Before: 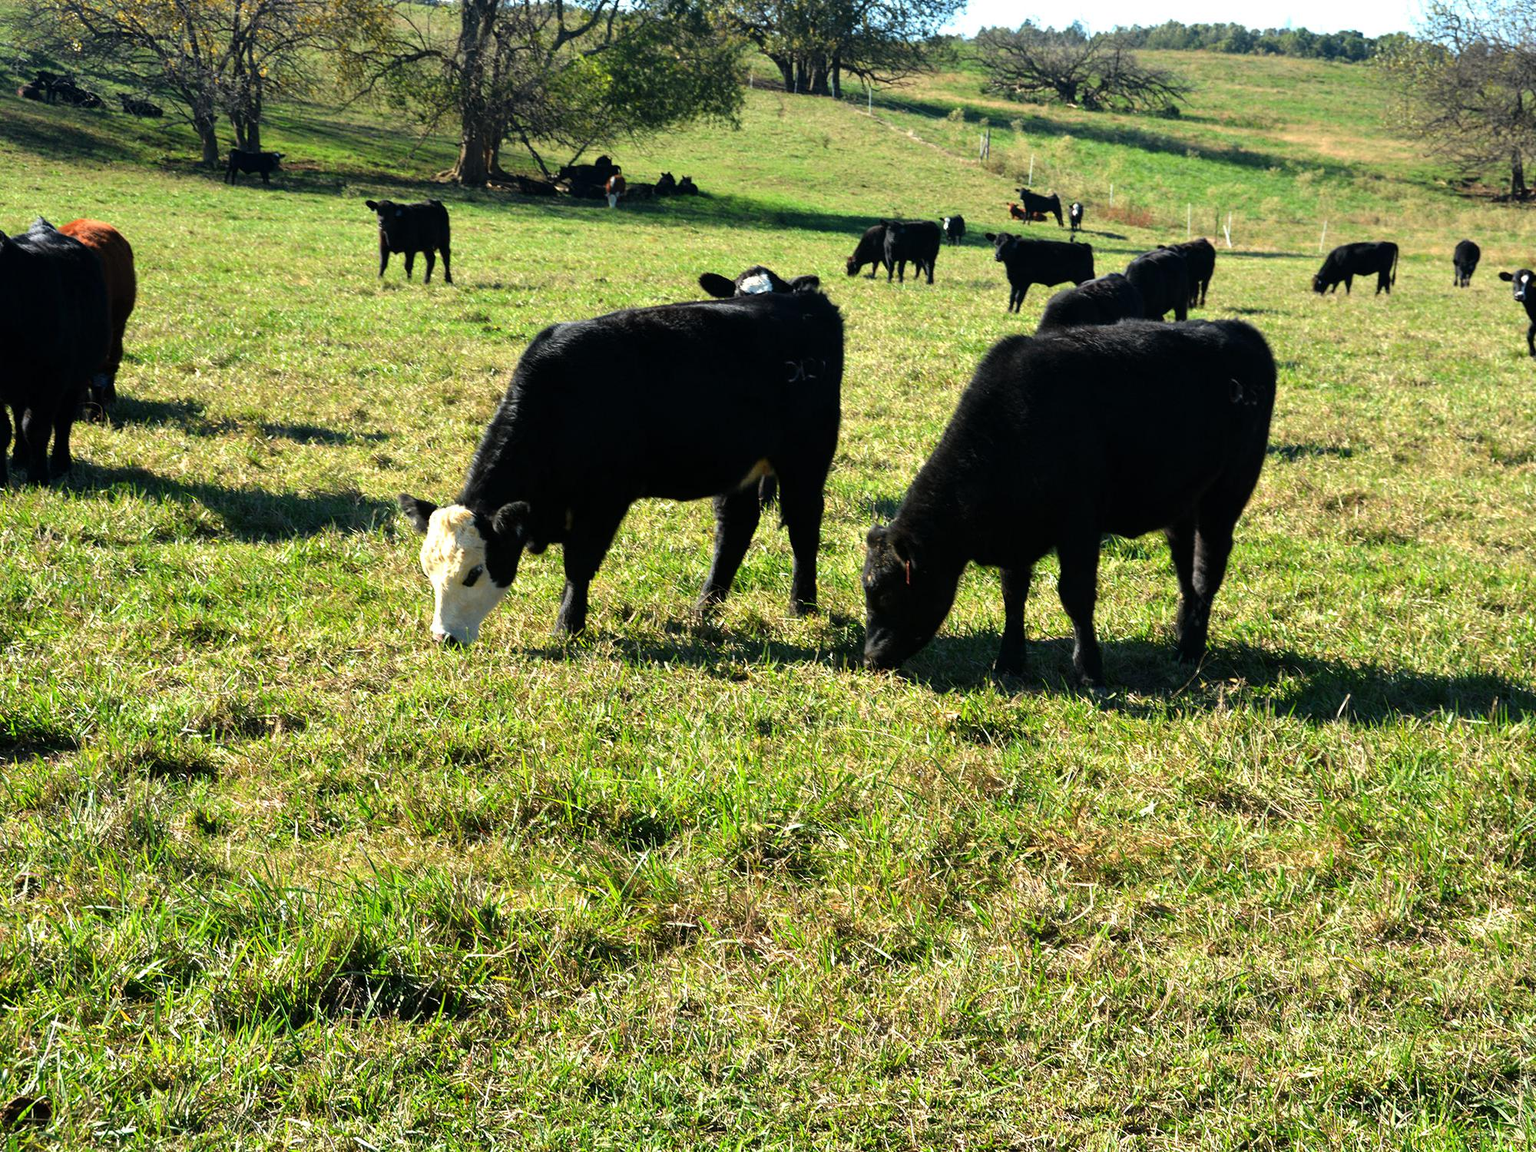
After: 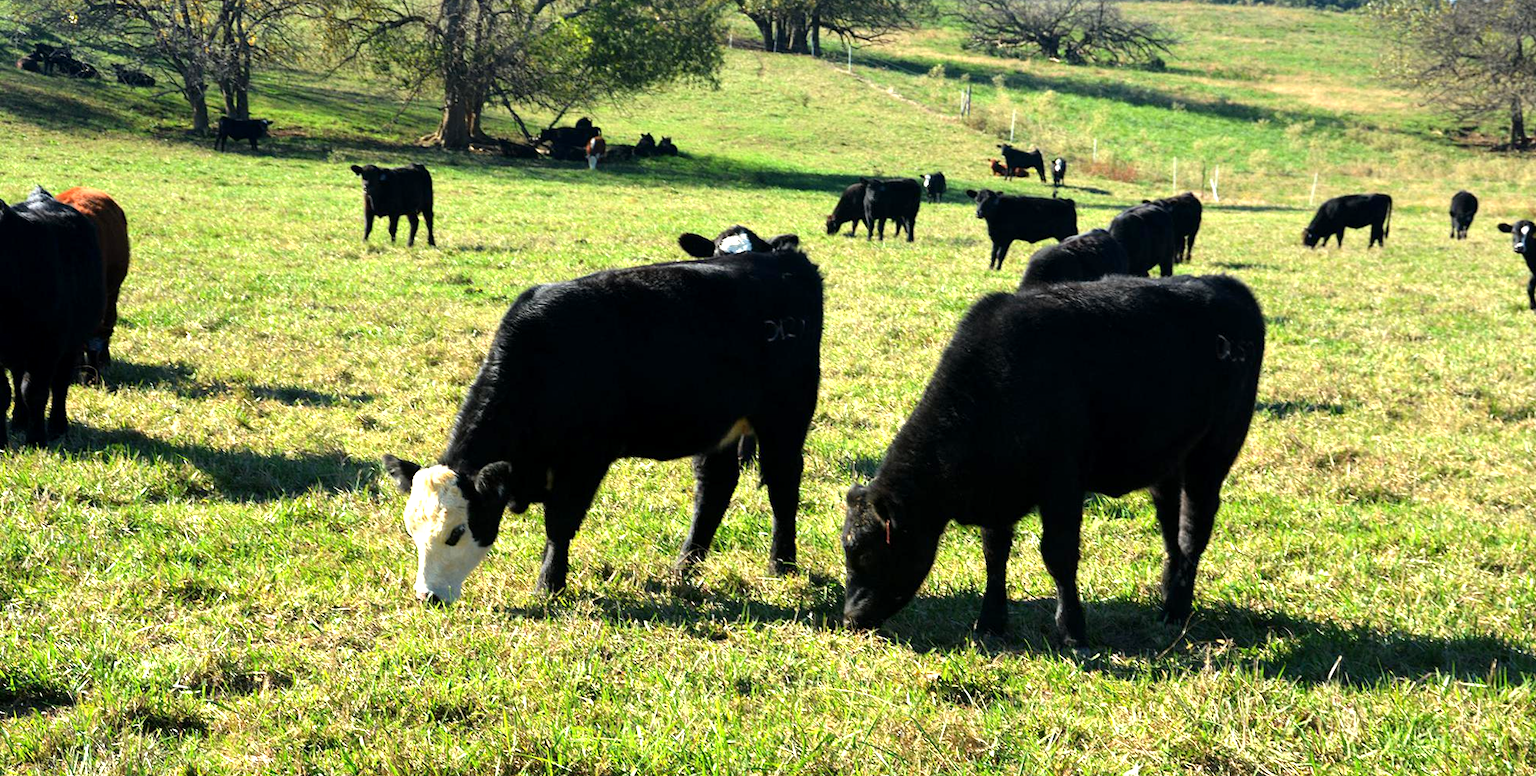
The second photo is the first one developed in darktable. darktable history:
exposure: black level correction 0.001, exposure 0.5 EV, compensate exposure bias true, compensate highlight preservation false
rotate and perspective: lens shift (horizontal) -0.055, automatic cropping off
crop and rotate: top 4.848%, bottom 29.503%
